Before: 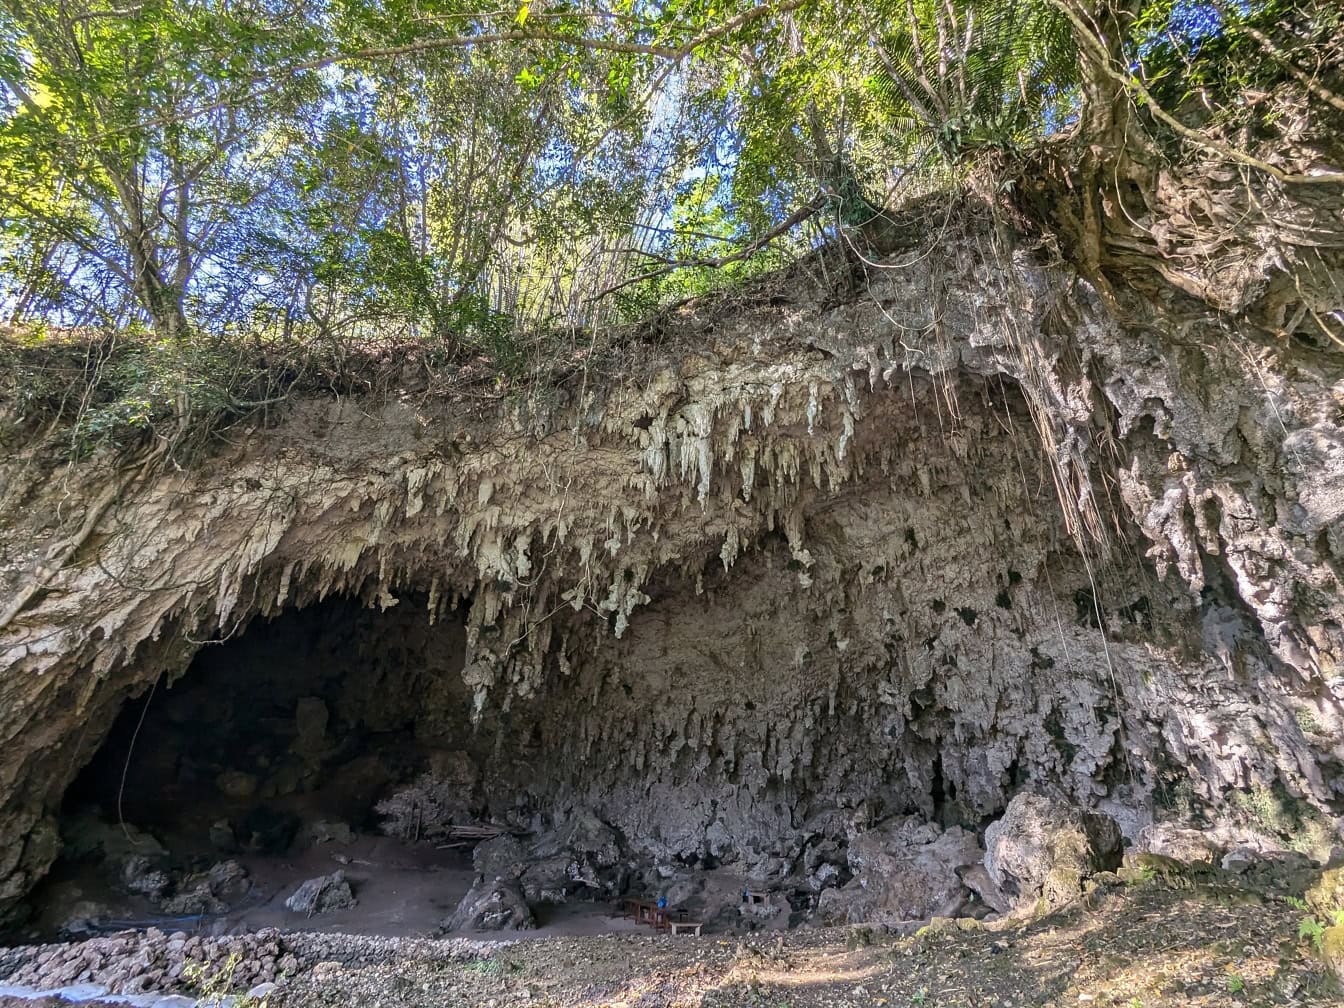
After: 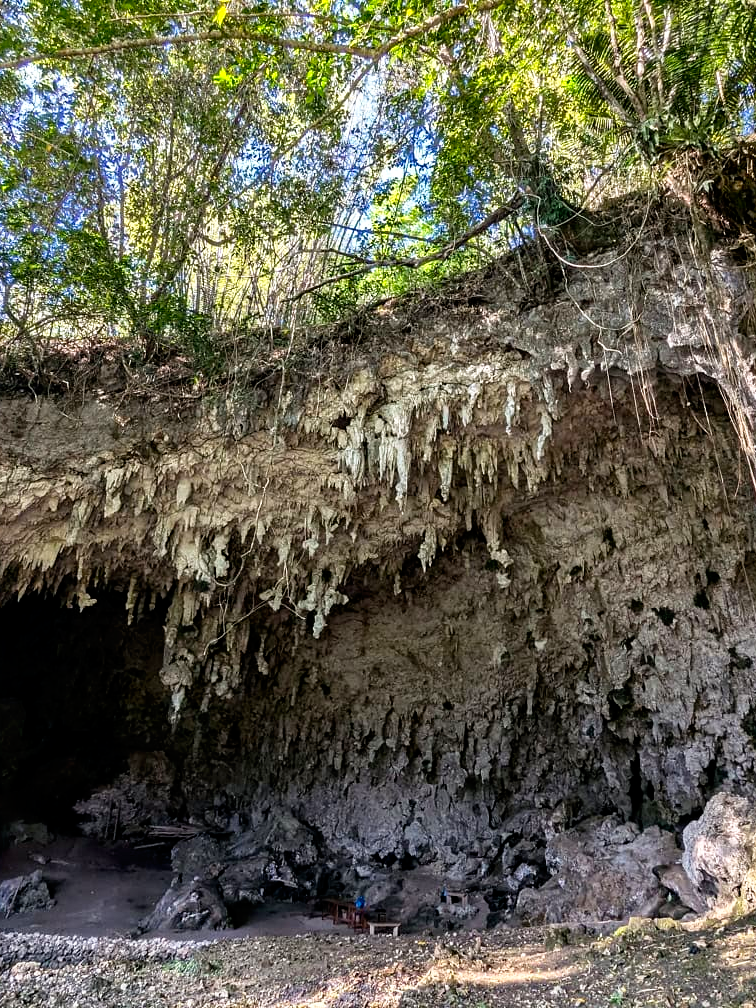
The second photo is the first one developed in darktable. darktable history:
exposure: black level correction 0.005, exposure 0.286 EV, compensate highlight preservation false
crop and rotate: left 22.516%, right 21.234%
tone curve: curves: ch0 [(0, 0) (0.003, 0) (0.011, 0.001) (0.025, 0.003) (0.044, 0.006) (0.069, 0.009) (0.1, 0.013) (0.136, 0.032) (0.177, 0.067) (0.224, 0.121) (0.277, 0.185) (0.335, 0.255) (0.399, 0.333) (0.468, 0.417) (0.543, 0.508) (0.623, 0.606) (0.709, 0.71) (0.801, 0.819) (0.898, 0.926) (1, 1)], preserve colors none
